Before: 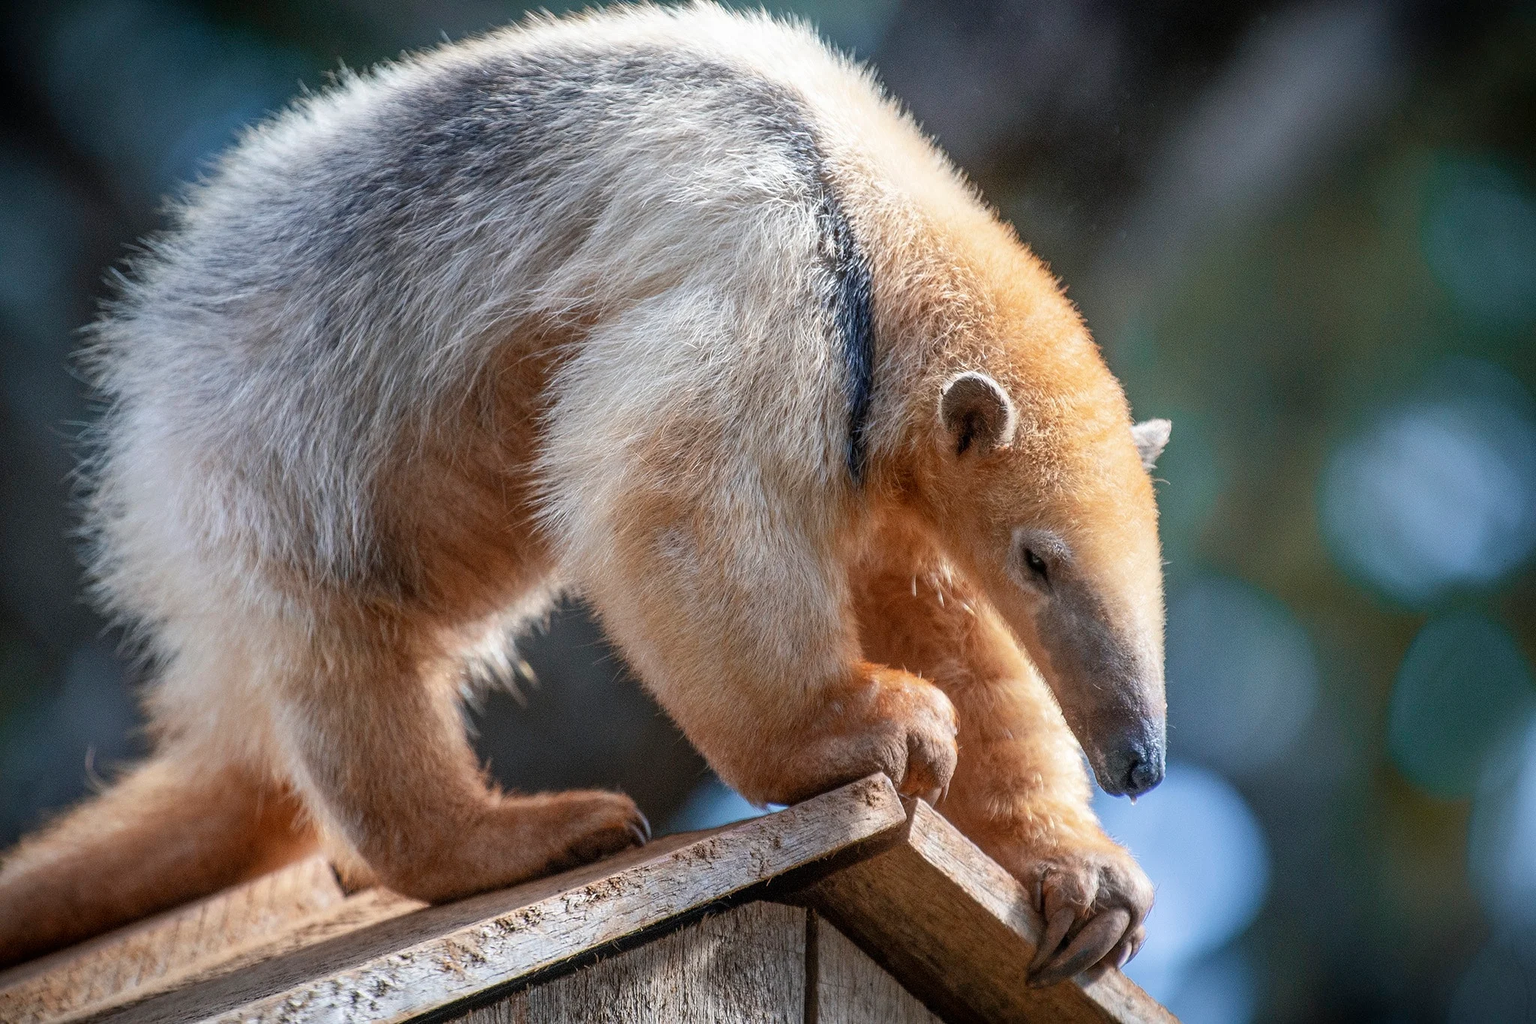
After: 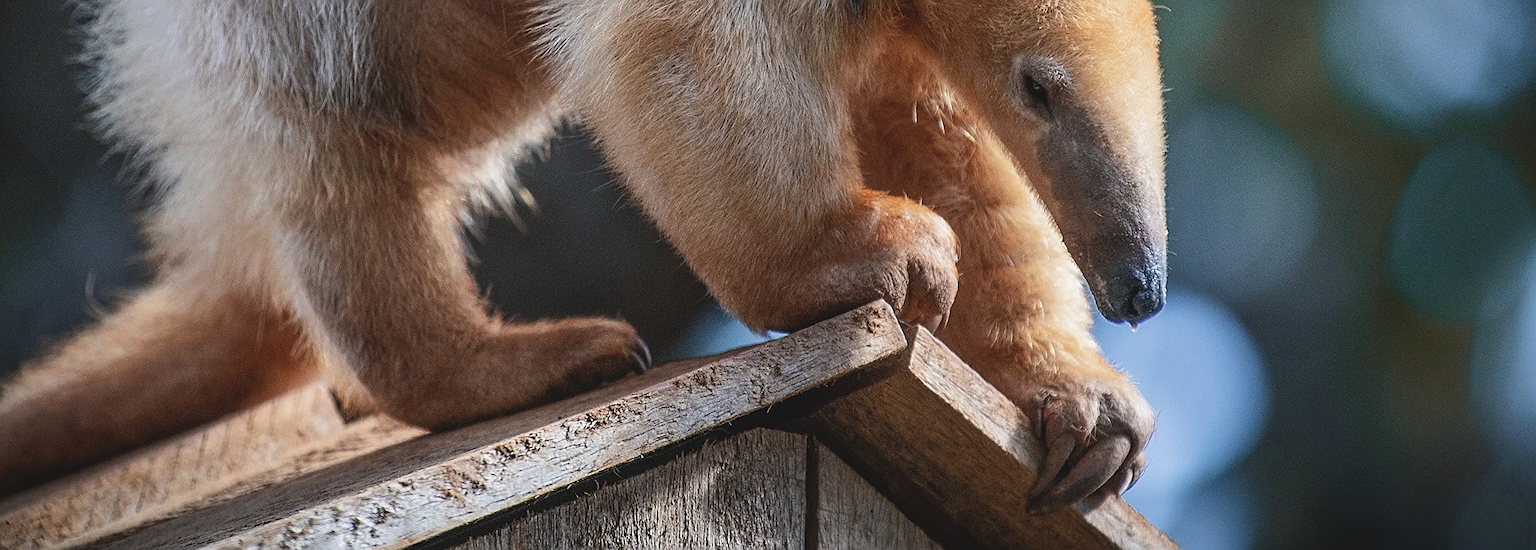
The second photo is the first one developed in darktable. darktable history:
sharpen: on, module defaults
crop and rotate: top 46.237%
tone equalizer: -8 EV -0.417 EV, -7 EV -0.389 EV, -6 EV -0.333 EV, -5 EV -0.222 EV, -3 EV 0.222 EV, -2 EV 0.333 EV, -1 EV 0.389 EV, +0 EV 0.417 EV, edges refinement/feathering 500, mask exposure compensation -1.57 EV, preserve details no
exposure: black level correction -0.015, exposure -0.5 EV, compensate highlight preservation false
